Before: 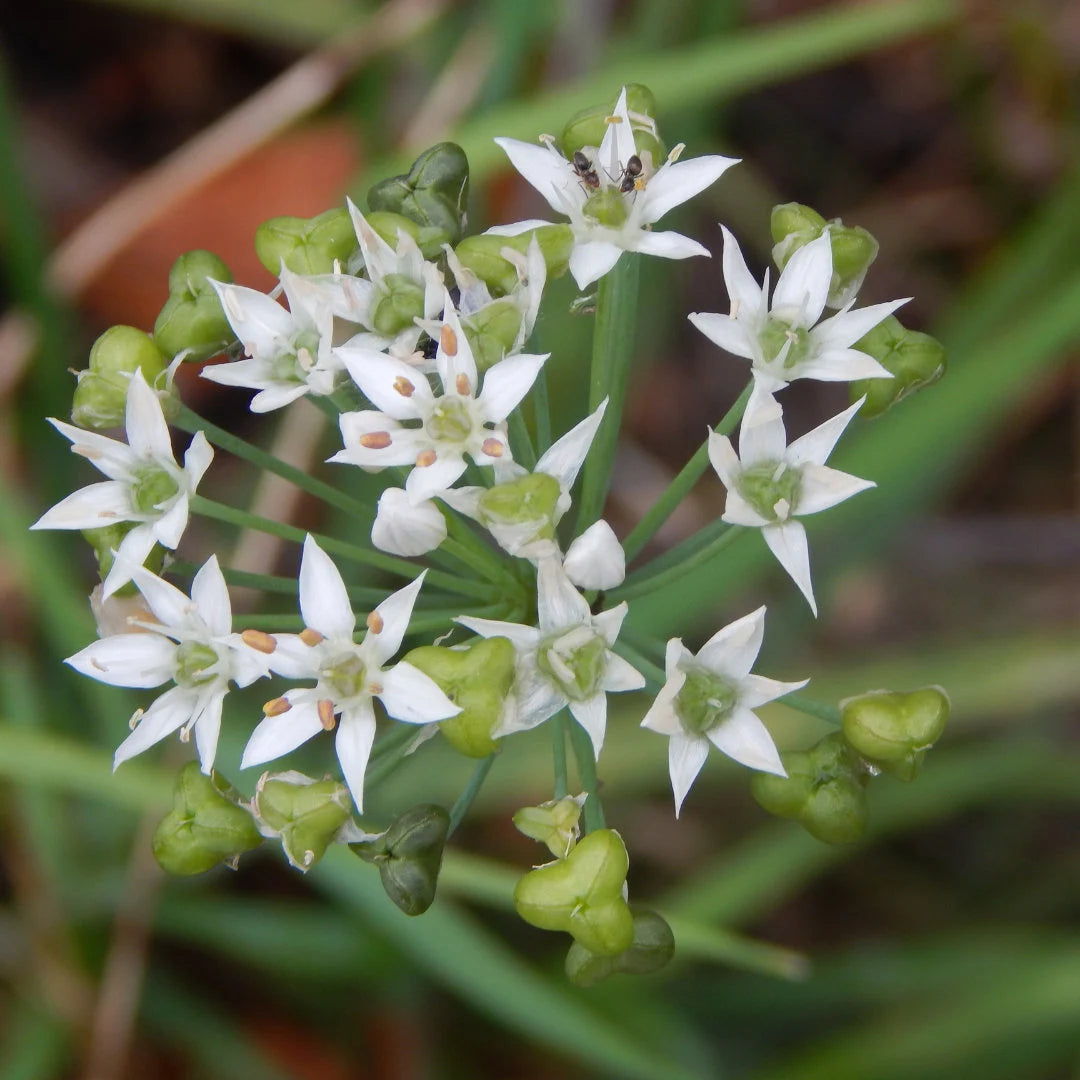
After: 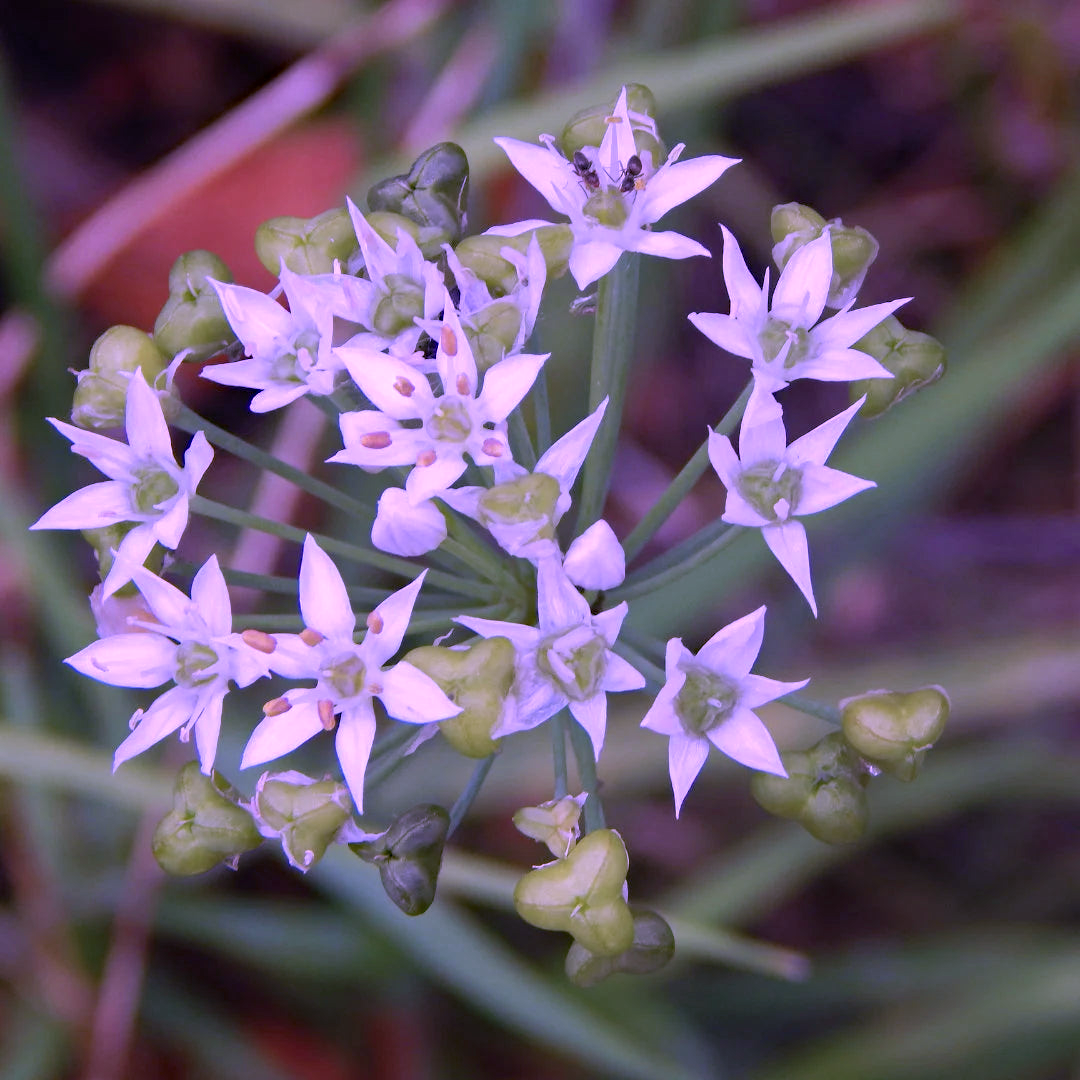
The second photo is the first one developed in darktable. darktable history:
haze removal: strength 0.29, distance 0.25, compatibility mode true, adaptive false
color calibration: illuminant custom, x 0.379, y 0.481, temperature 4443.07 K
sharpen: radius 5.325, amount 0.312, threshold 26.433
